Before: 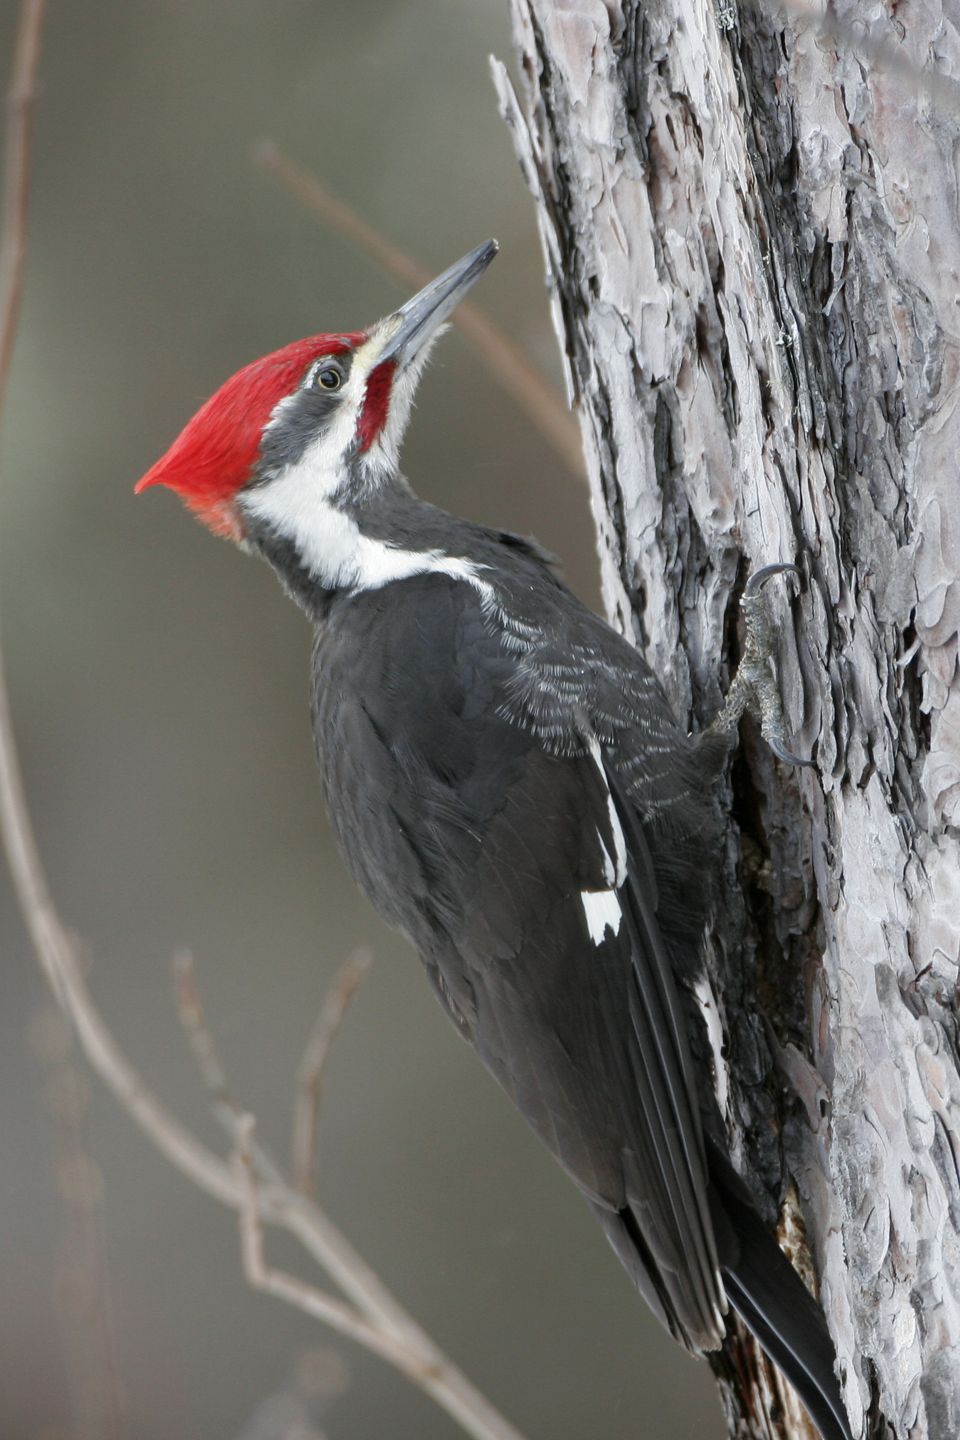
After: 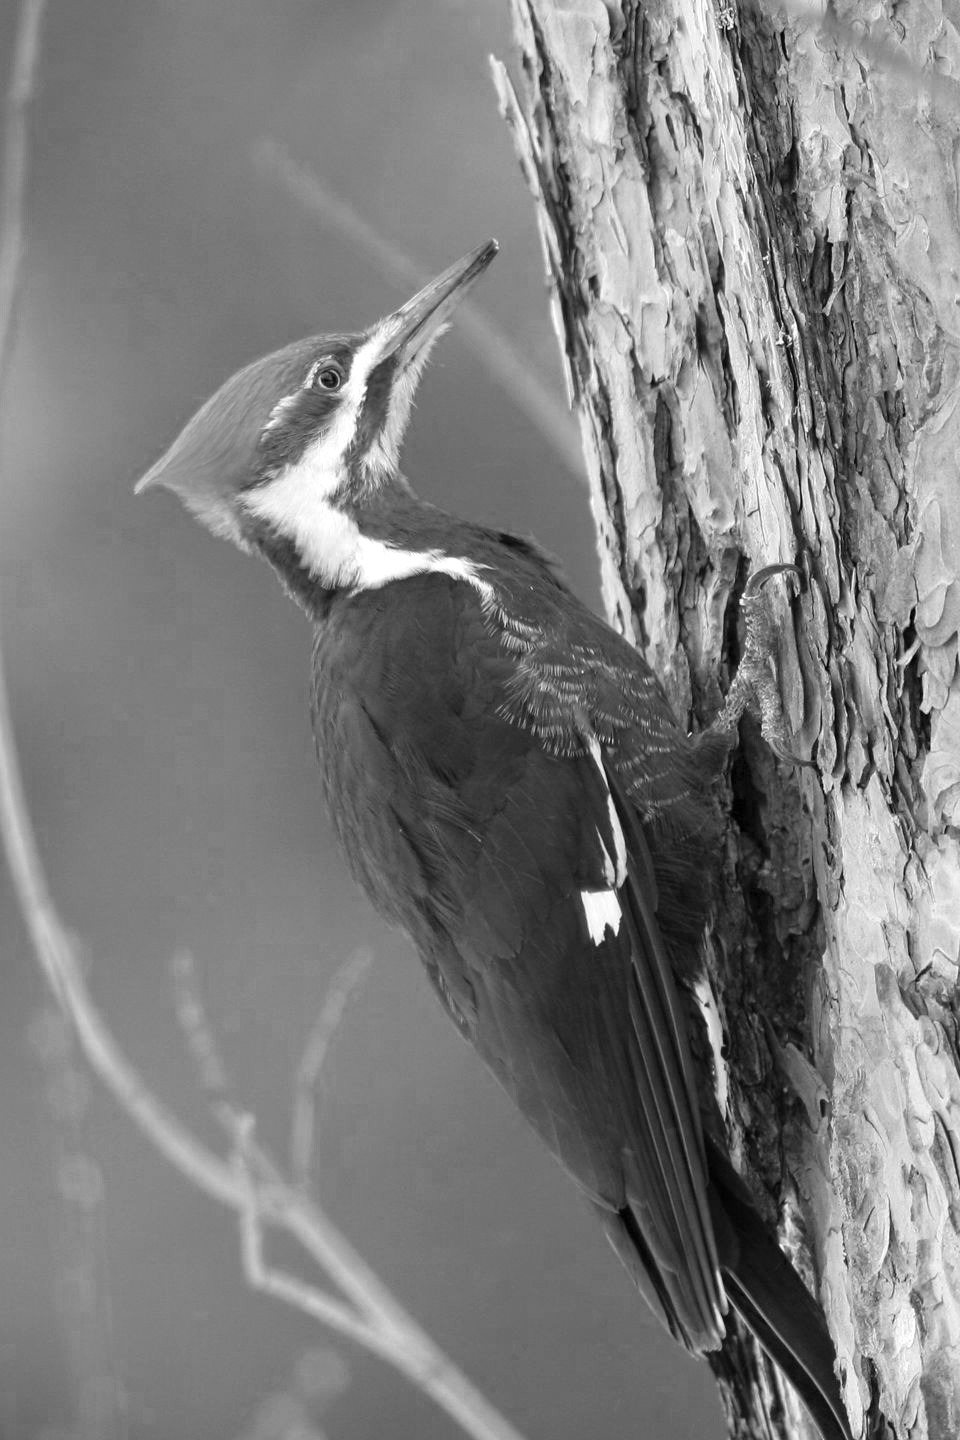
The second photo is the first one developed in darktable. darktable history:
color calibration: output R [1.422, -0.35, -0.252, 0], output G [-0.238, 1.259, -0.084, 0], output B [-0.081, -0.196, 1.58, 0], output brightness [0.49, 0.671, -0.57, 0], illuminant same as pipeline (D50), adaptation none (bypass), saturation algorithm version 1 (2020)
monochrome: on, module defaults
